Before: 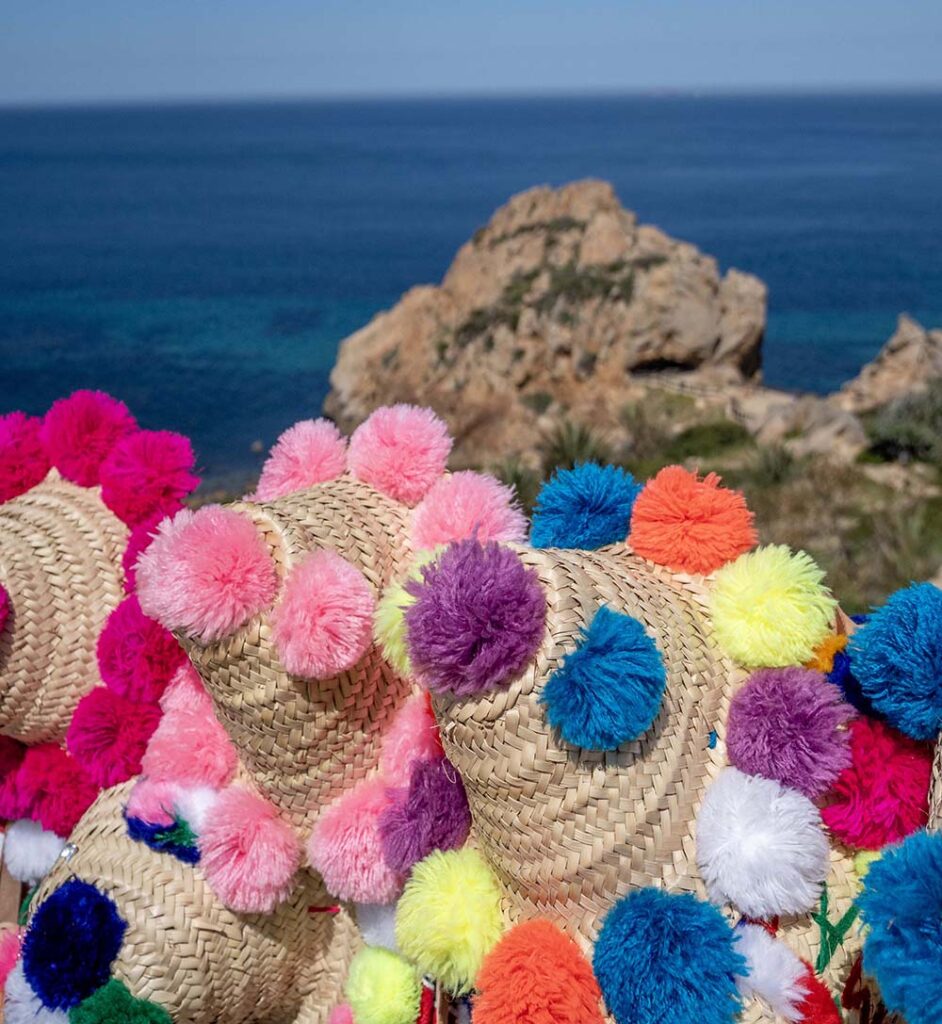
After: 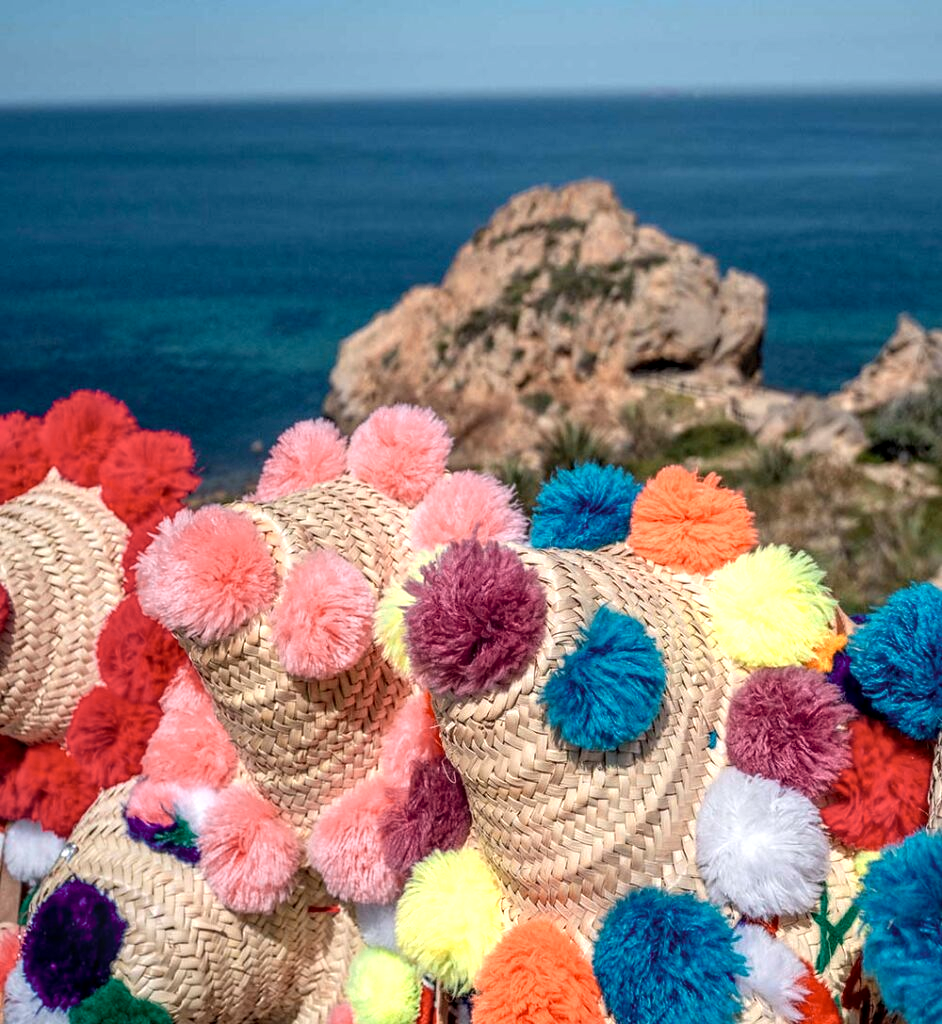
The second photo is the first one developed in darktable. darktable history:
color zones: curves: ch0 [(0.018, 0.548) (0.224, 0.64) (0.425, 0.447) (0.675, 0.575) (0.732, 0.579)]; ch1 [(0.066, 0.487) (0.25, 0.5) (0.404, 0.43) (0.75, 0.421) (0.956, 0.421)]; ch2 [(0.044, 0.561) (0.215, 0.465) (0.399, 0.544) (0.465, 0.548) (0.614, 0.447) (0.724, 0.43) (0.882, 0.623) (0.956, 0.632)]
local contrast: on, module defaults
